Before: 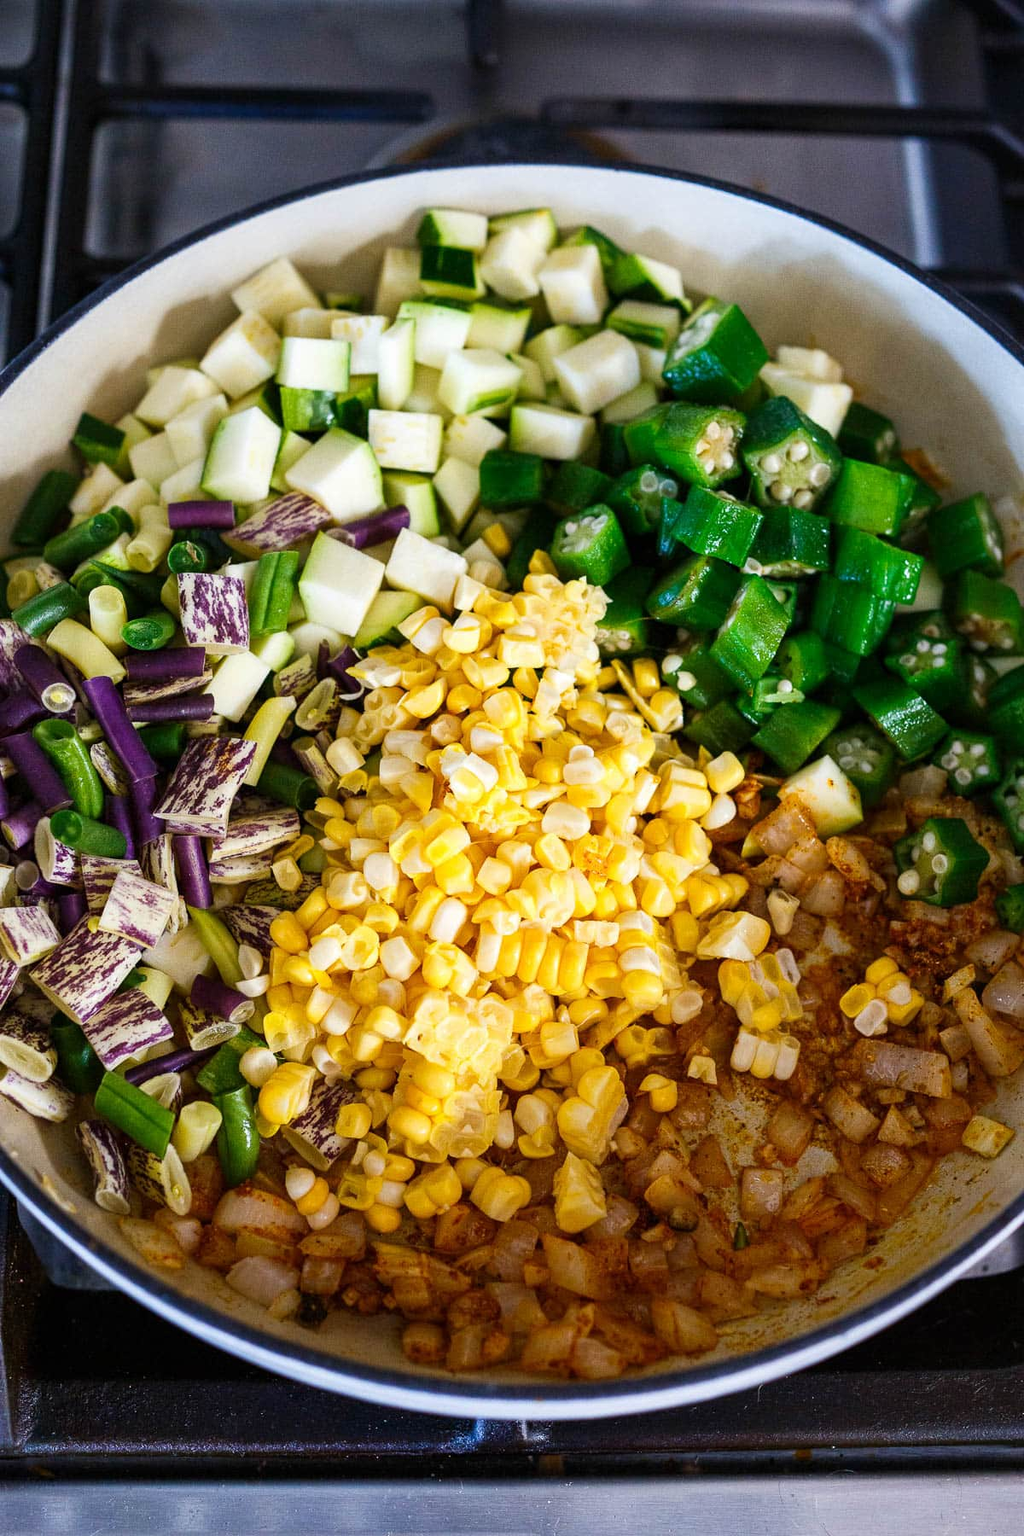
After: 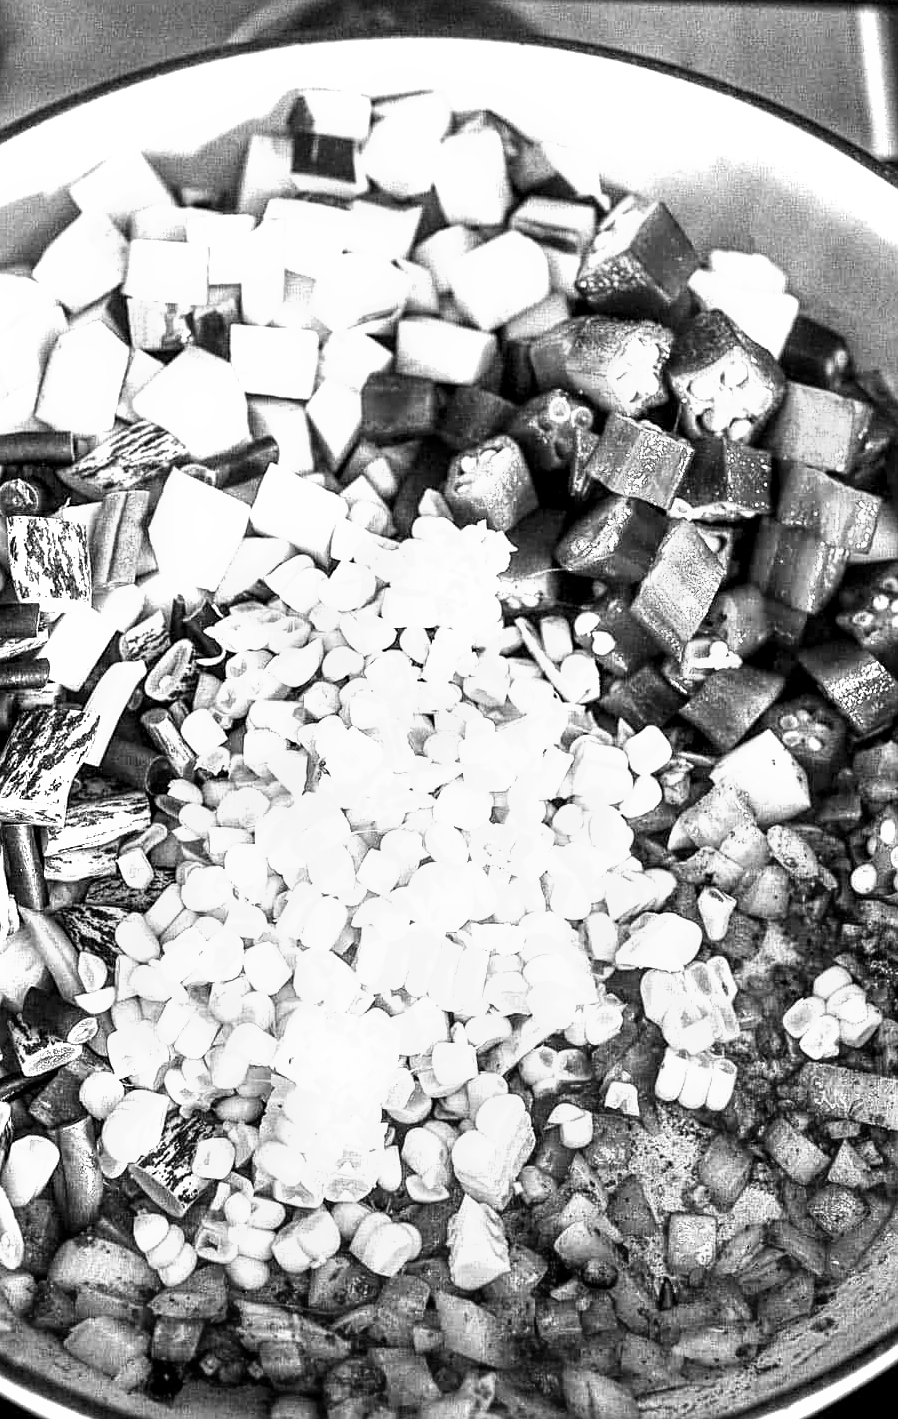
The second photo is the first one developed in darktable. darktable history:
local contrast: highlights 65%, shadows 54%, detail 169%, midtone range 0.514
velvia: on, module defaults
crop: left 16.768%, top 8.653%, right 8.362%, bottom 12.485%
sharpen: on, module defaults
exposure: exposure 1.061 EV, compensate highlight preservation false
monochrome: on, module defaults
white balance: emerald 1
tone equalizer: -8 EV -0.417 EV, -7 EV -0.389 EV, -6 EV -0.333 EV, -5 EV -0.222 EV, -3 EV 0.222 EV, -2 EV 0.333 EV, -1 EV 0.389 EV, +0 EV 0.417 EV, edges refinement/feathering 500, mask exposure compensation -1.57 EV, preserve details no
